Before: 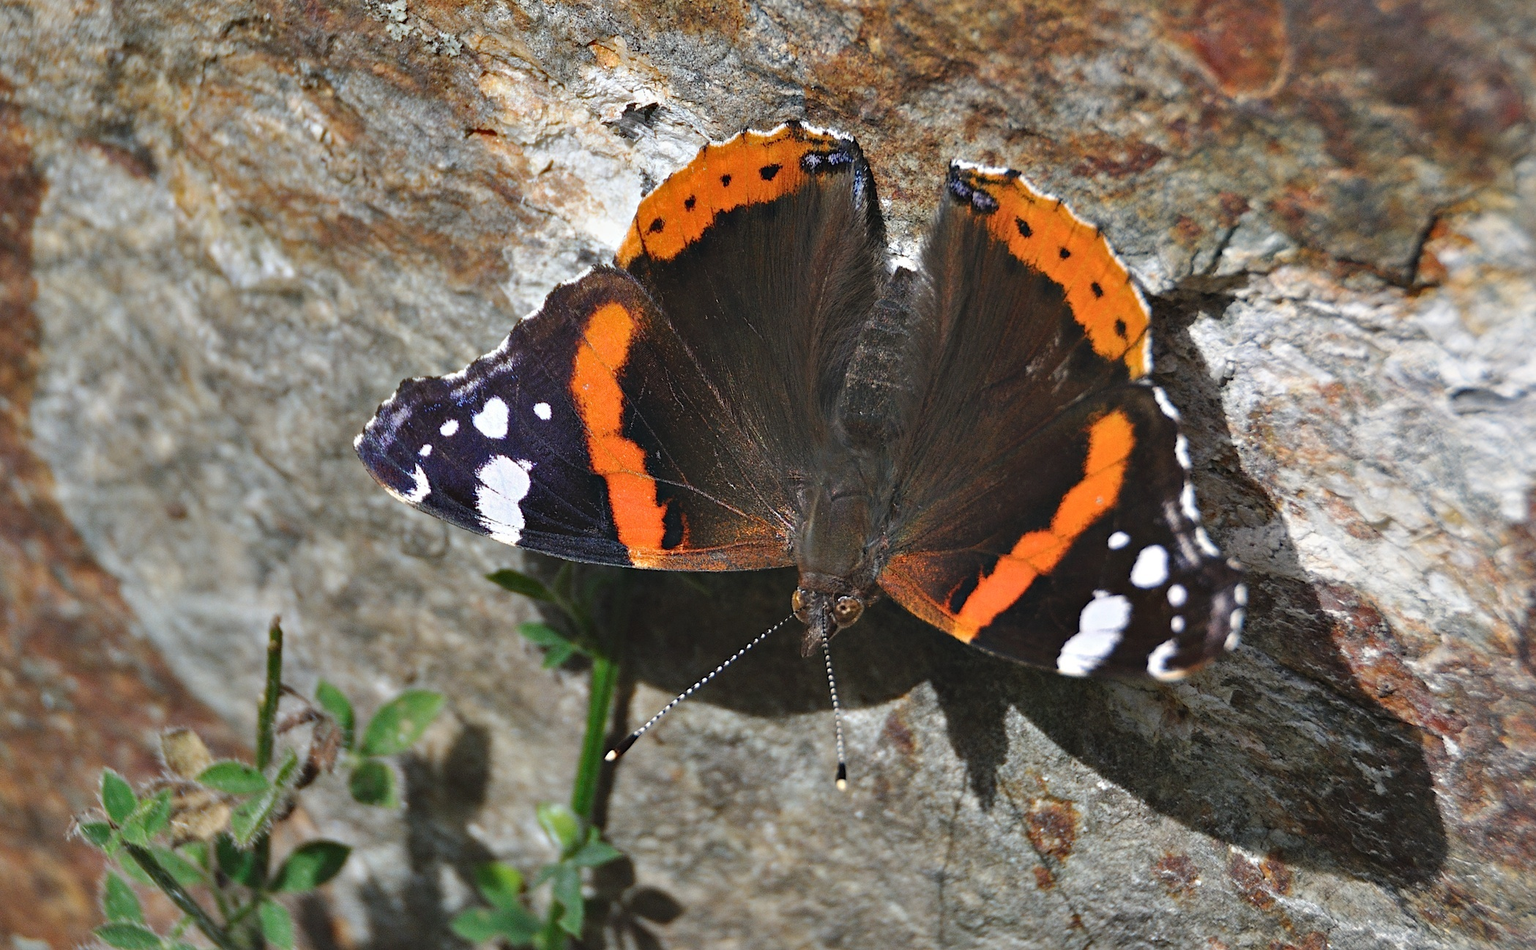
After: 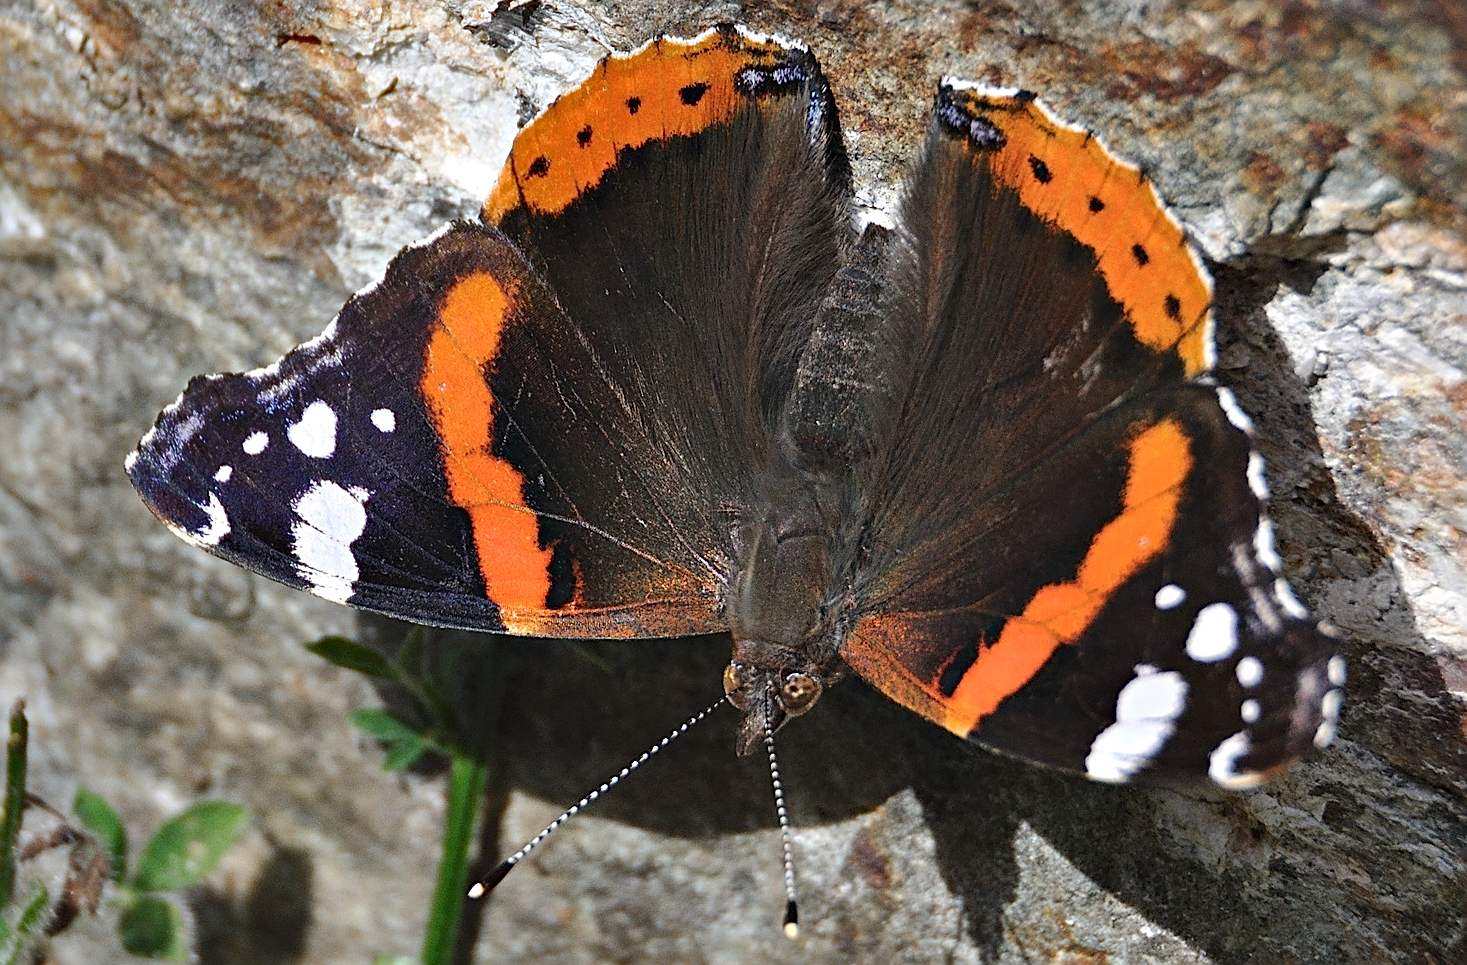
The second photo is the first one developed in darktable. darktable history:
local contrast: mode bilateral grid, contrast 21, coarseness 99, detail 150%, midtone range 0.2
crop and rotate: left 17.082%, top 10.906%, right 12.971%, bottom 14.624%
sharpen: on, module defaults
